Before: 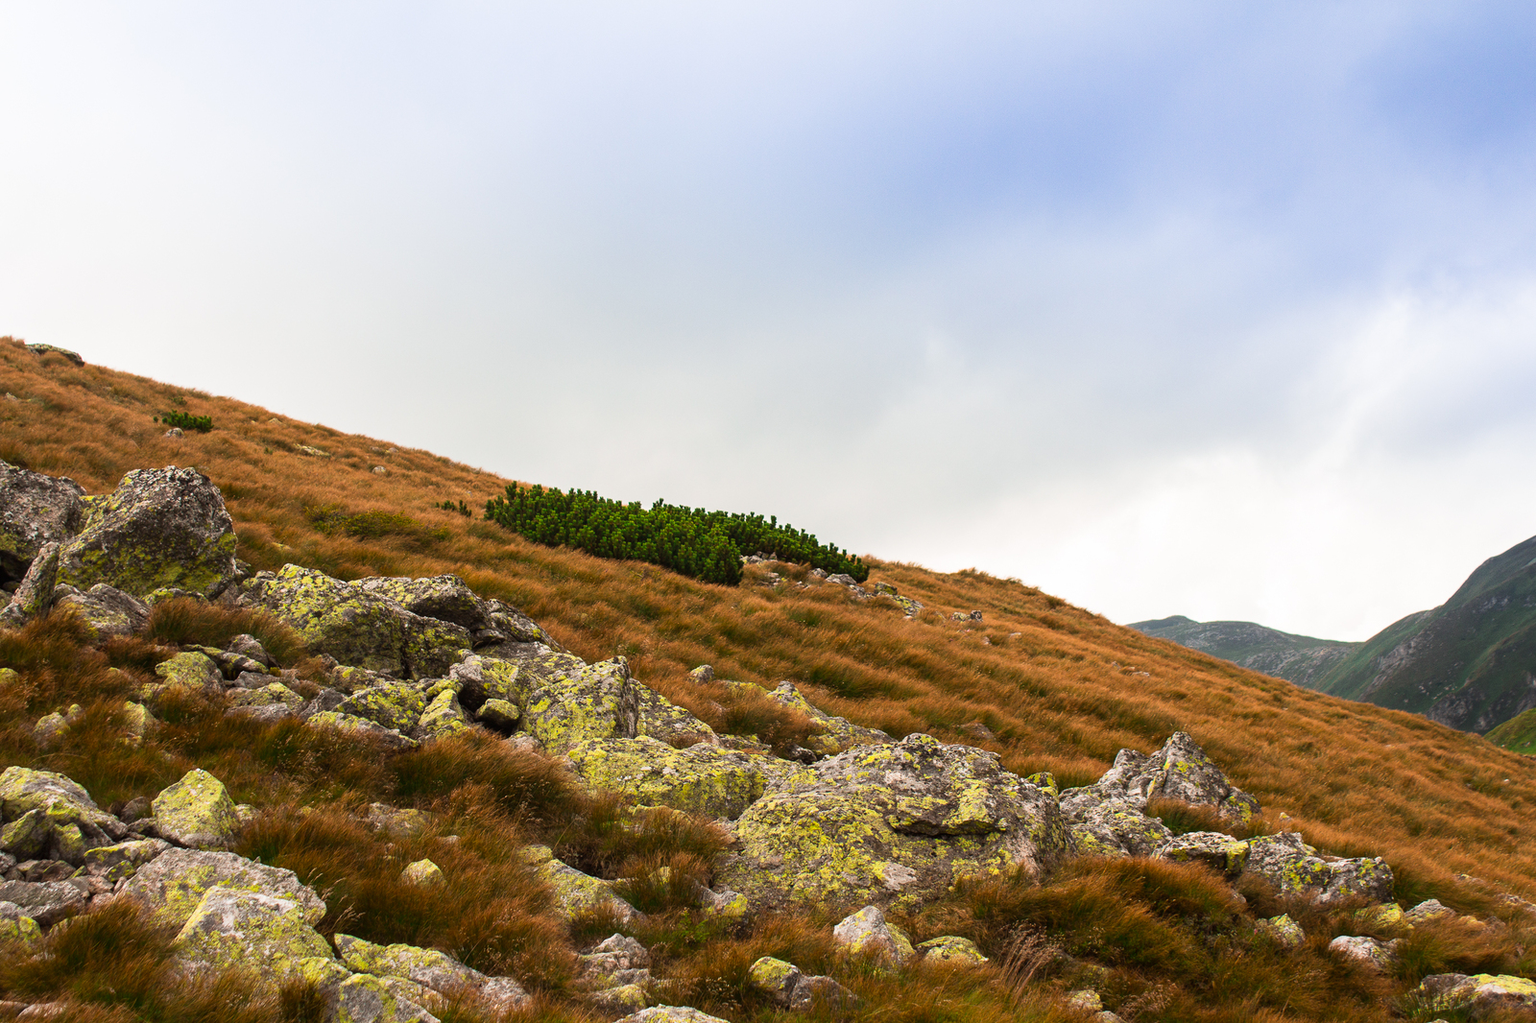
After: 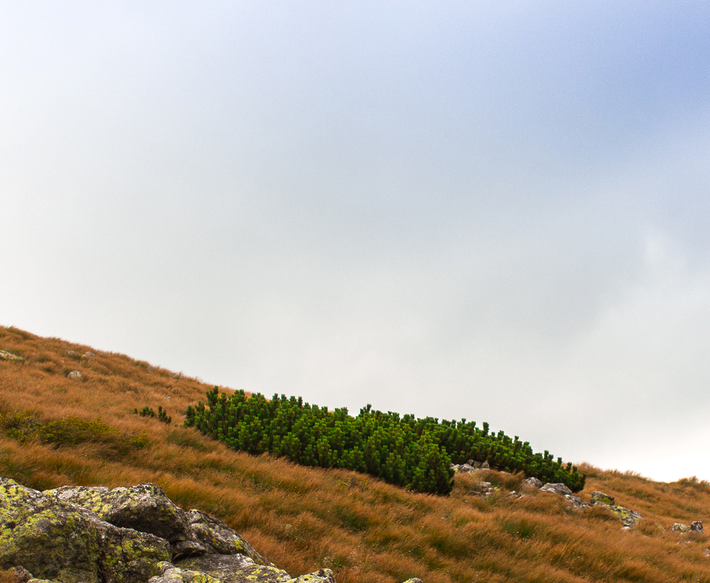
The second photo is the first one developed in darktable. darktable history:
crop: left 20.012%, top 10.873%, right 35.611%, bottom 34.405%
tone equalizer: -8 EV -0.001 EV, -7 EV 0.002 EV, -6 EV -0.003 EV, -5 EV -0.011 EV, -4 EV -0.057 EV, -3 EV -0.214 EV, -2 EV -0.28 EV, -1 EV 0.085 EV, +0 EV 0.29 EV, edges refinement/feathering 500, mask exposure compensation -1.57 EV, preserve details no
